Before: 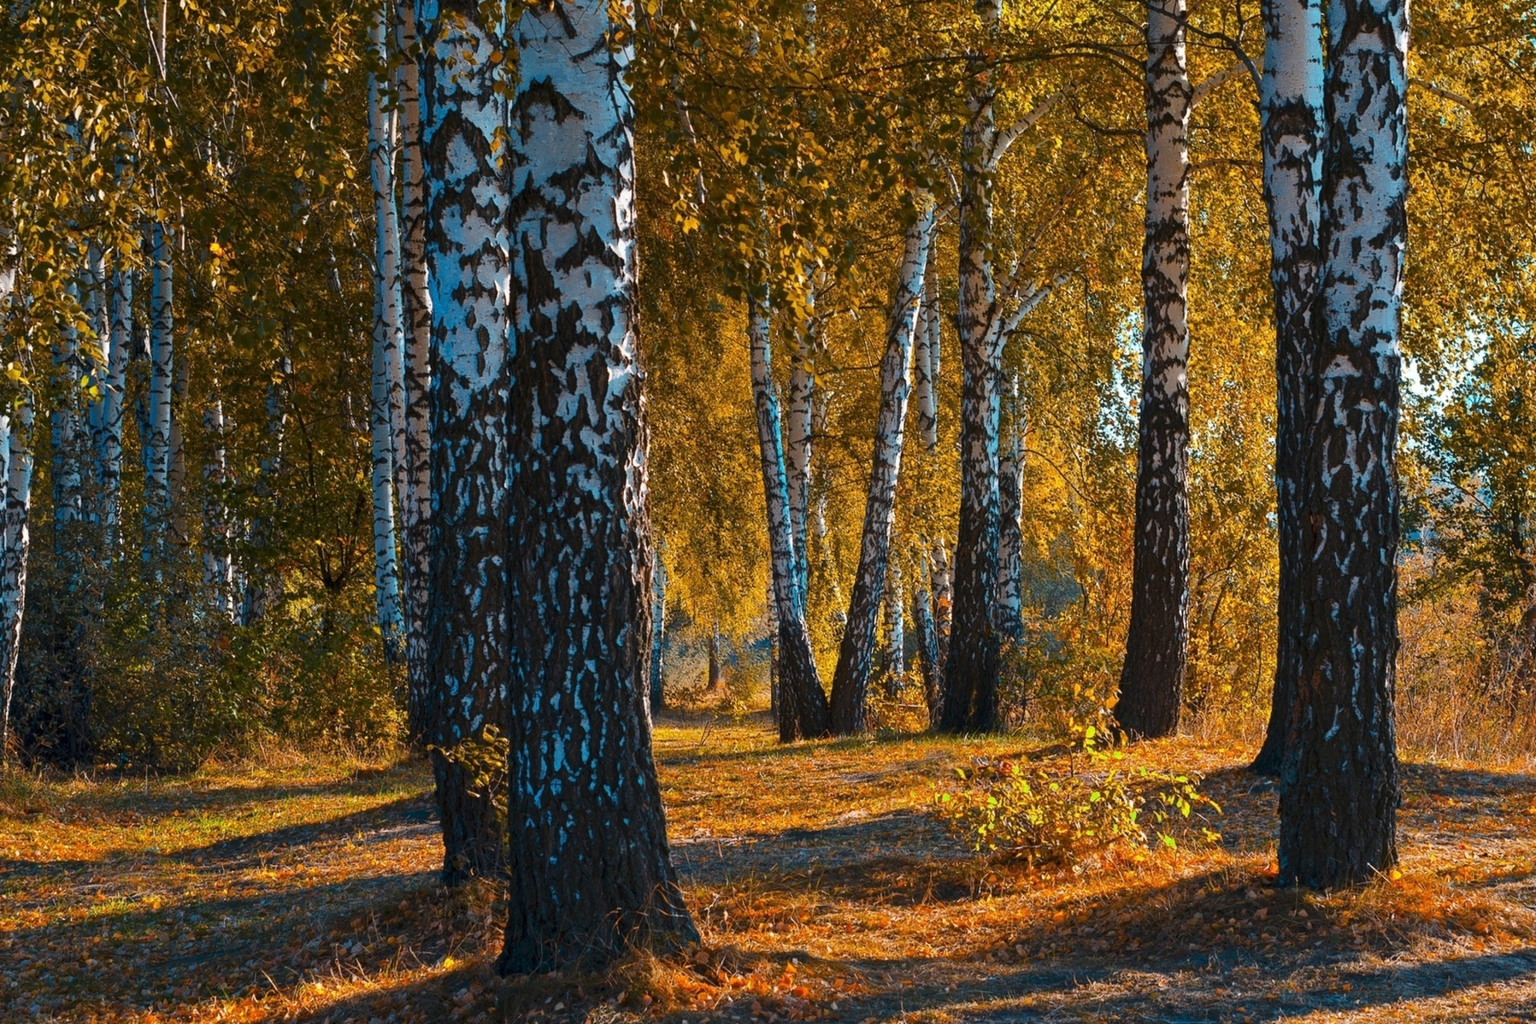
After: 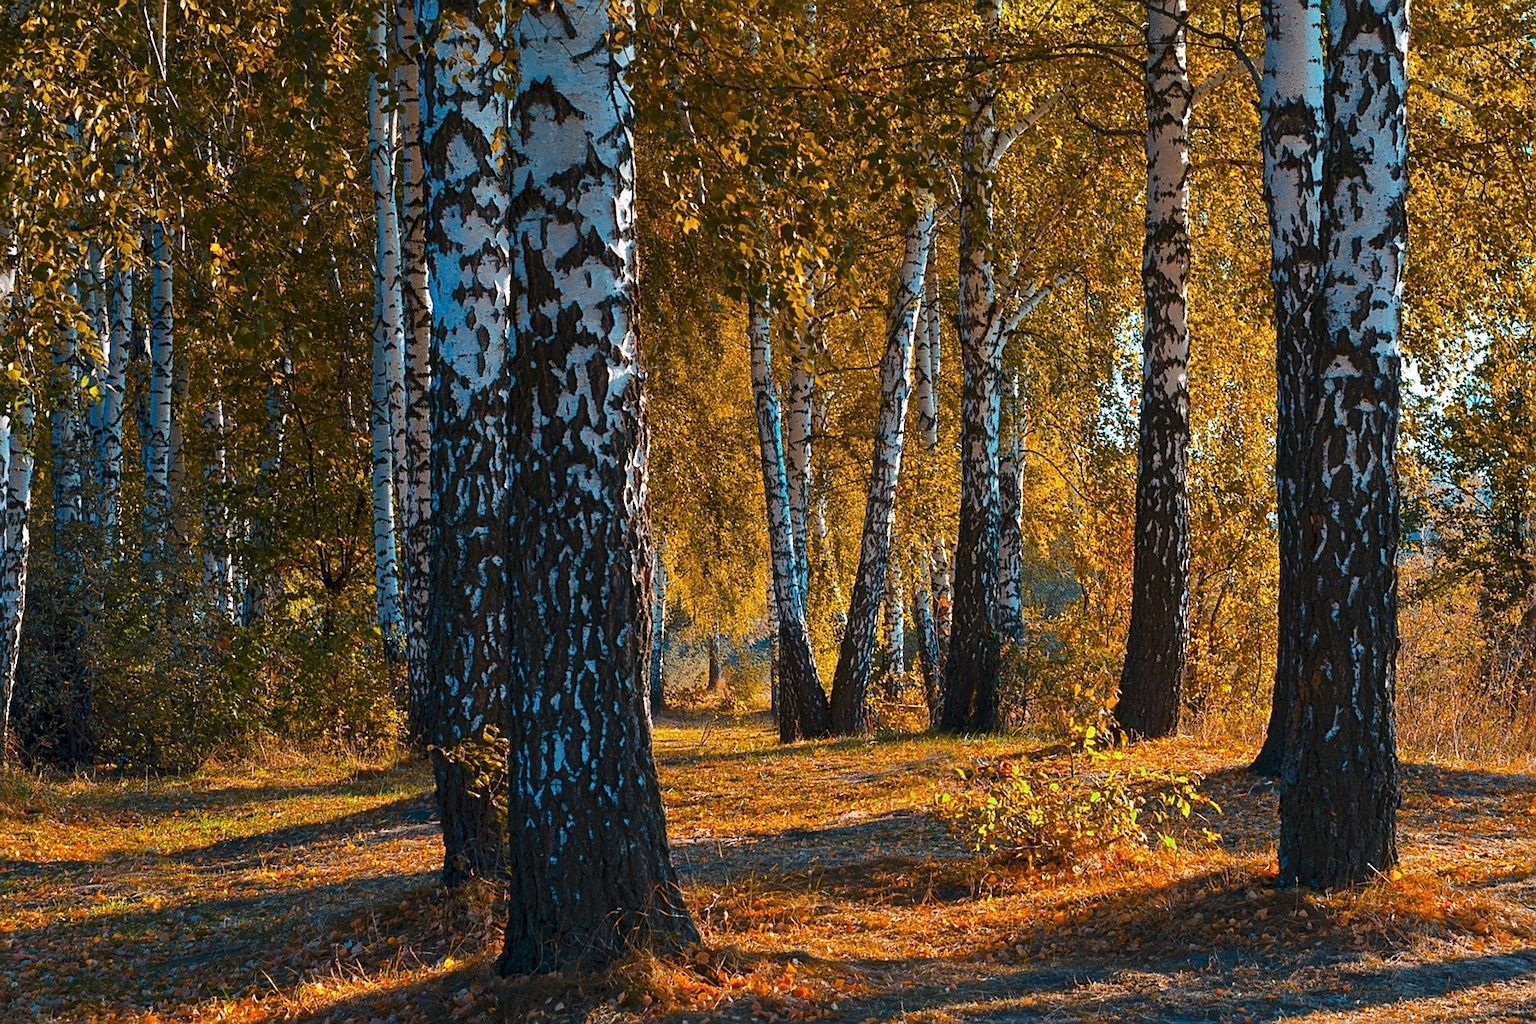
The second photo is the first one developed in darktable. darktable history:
sharpen: radius 2.726
levels: gray 59.33%, levels [0, 0.498, 1]
